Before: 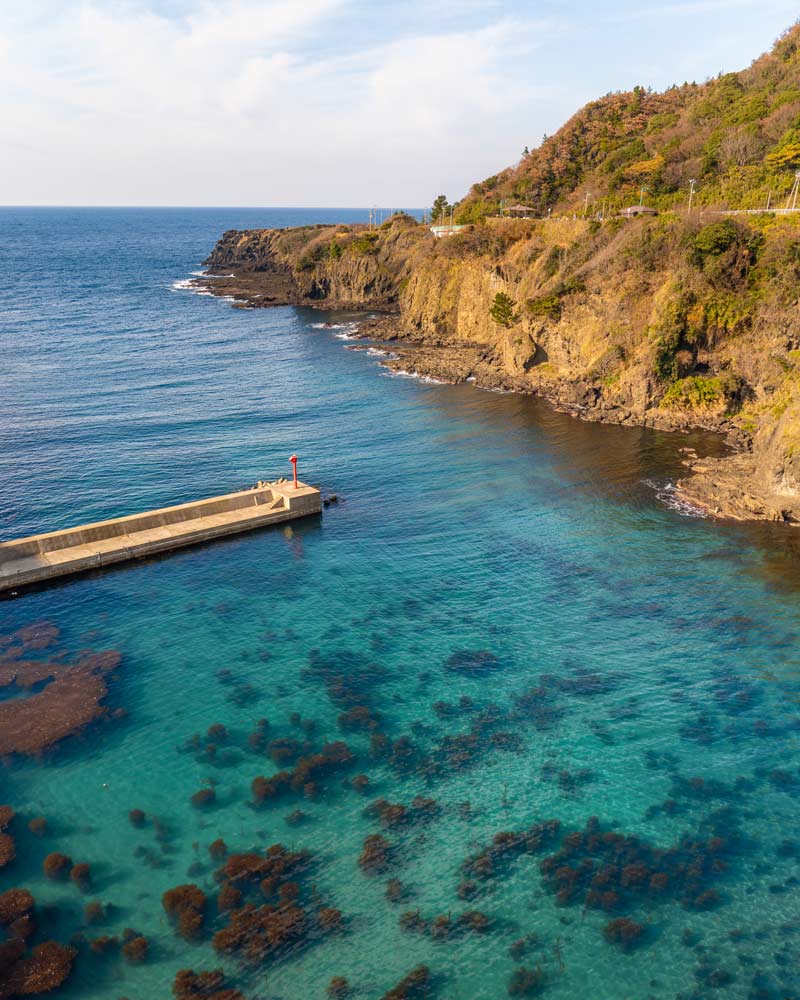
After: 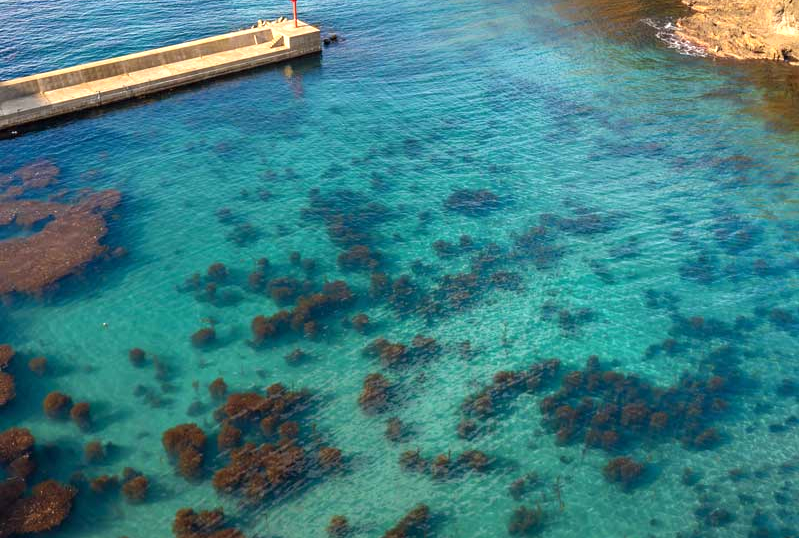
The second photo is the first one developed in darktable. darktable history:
crop and rotate: top 46.139%, right 0.023%
exposure: exposure 0.64 EV, compensate highlight preservation false
